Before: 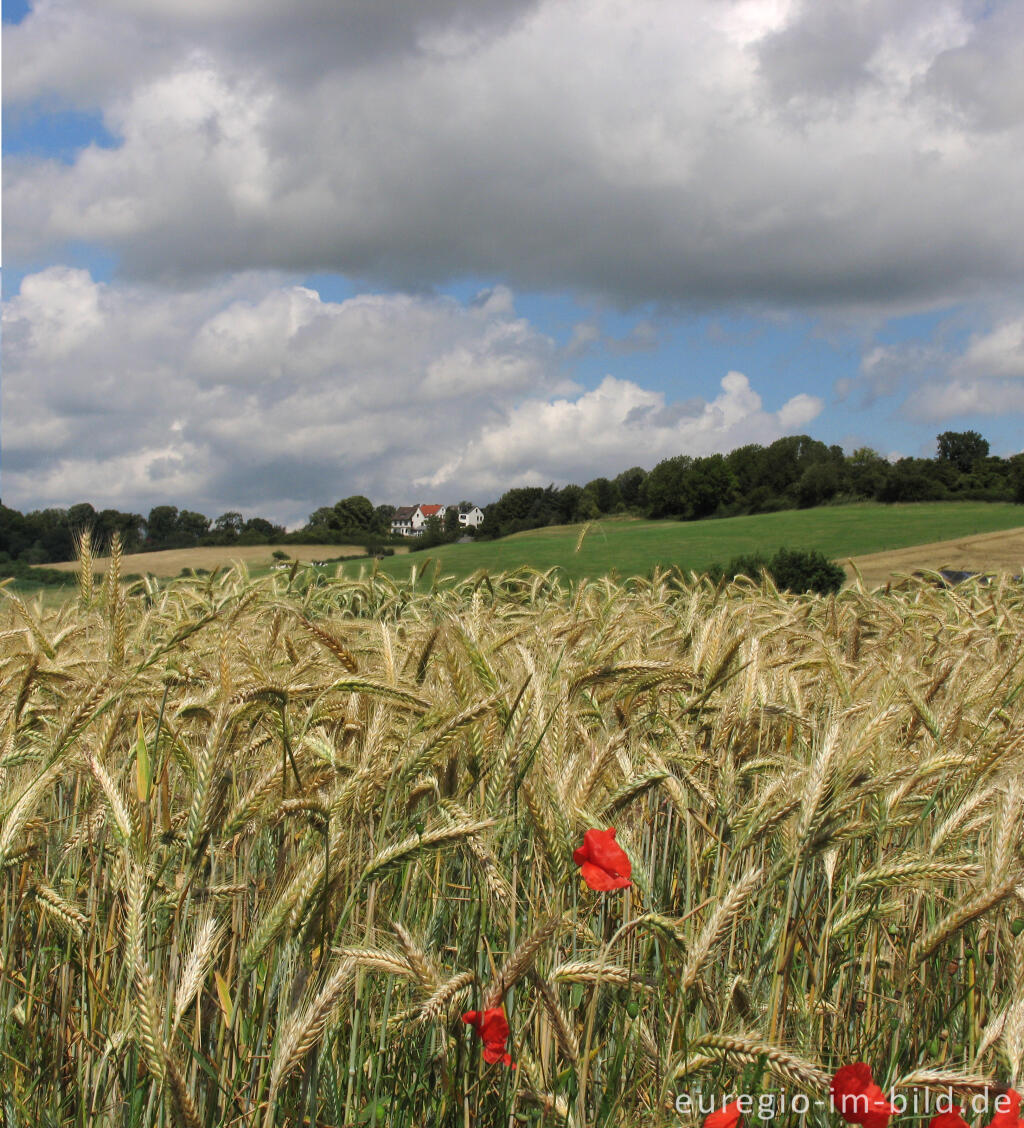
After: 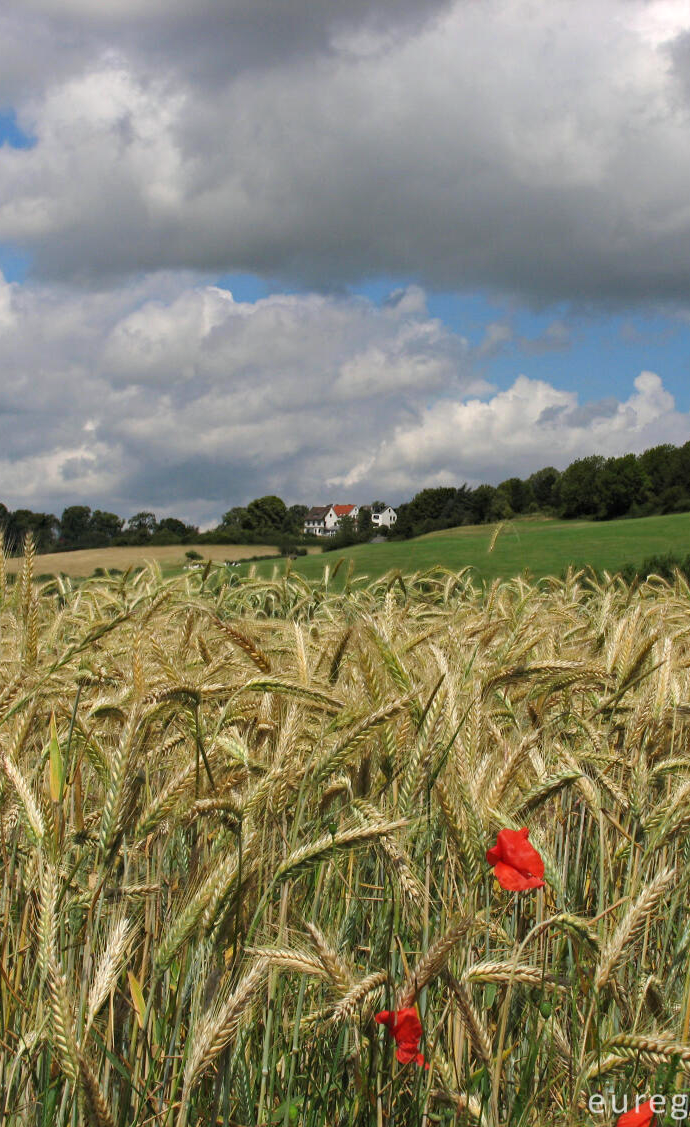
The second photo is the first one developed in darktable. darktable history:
crop and rotate: left 8.543%, right 24.024%
haze removal: adaptive false
